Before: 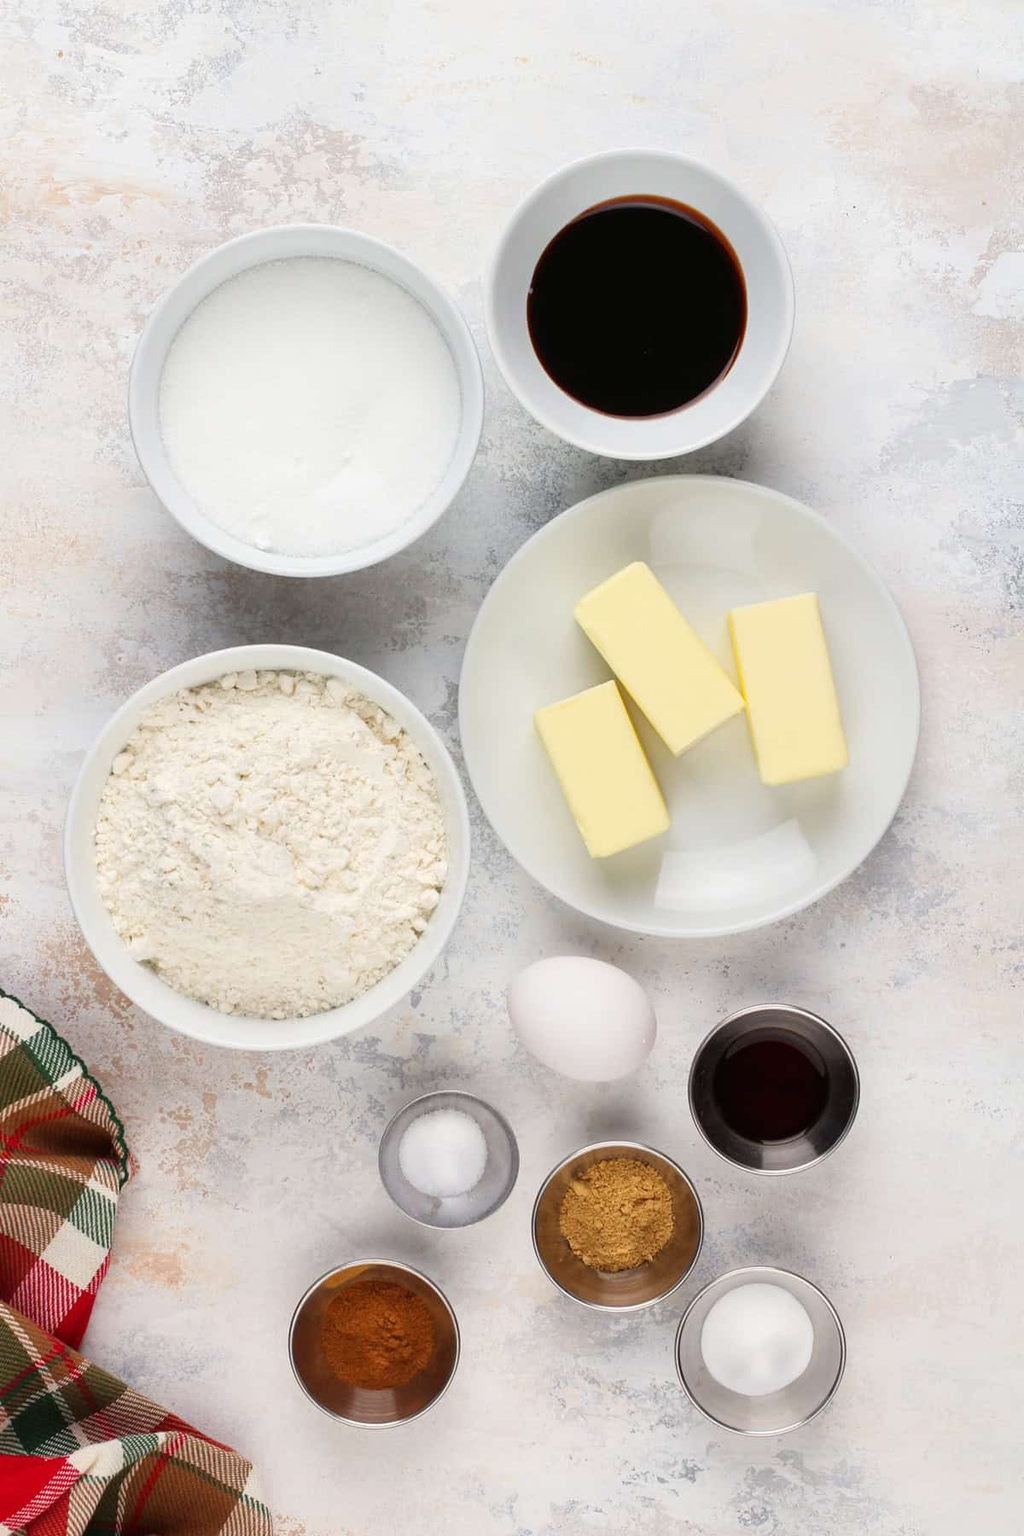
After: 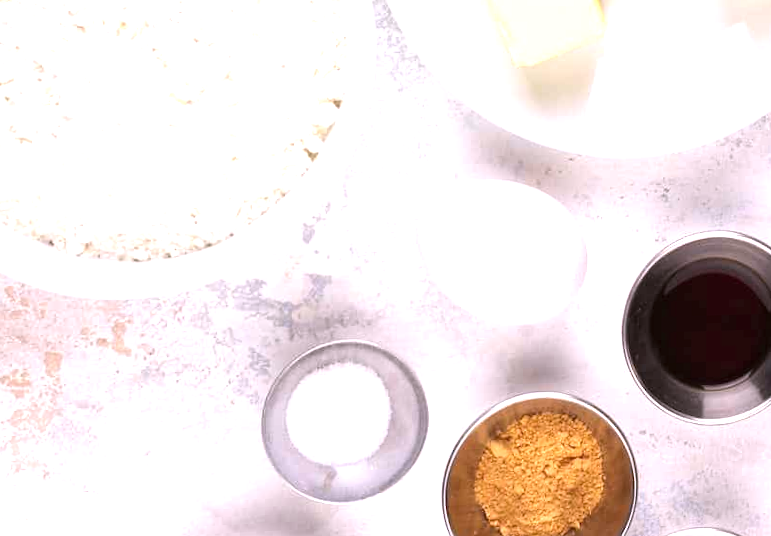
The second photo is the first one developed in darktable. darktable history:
exposure: black level correction 0, exposure 0.9 EV, compensate exposure bias true, compensate highlight preservation false
white balance: red 1.05, blue 1.072
rotate and perspective: rotation 0.679°, lens shift (horizontal) 0.136, crop left 0.009, crop right 0.991, crop top 0.078, crop bottom 0.95
crop: left 18.091%, top 51.13%, right 17.525%, bottom 16.85%
